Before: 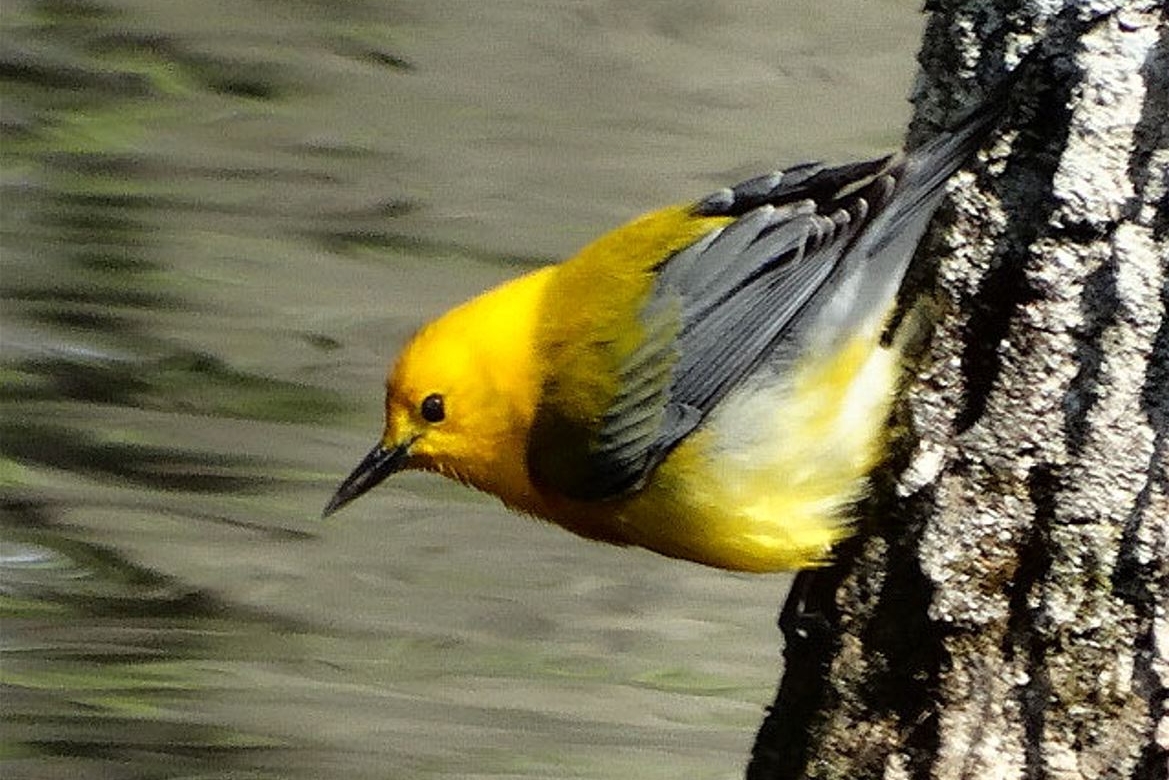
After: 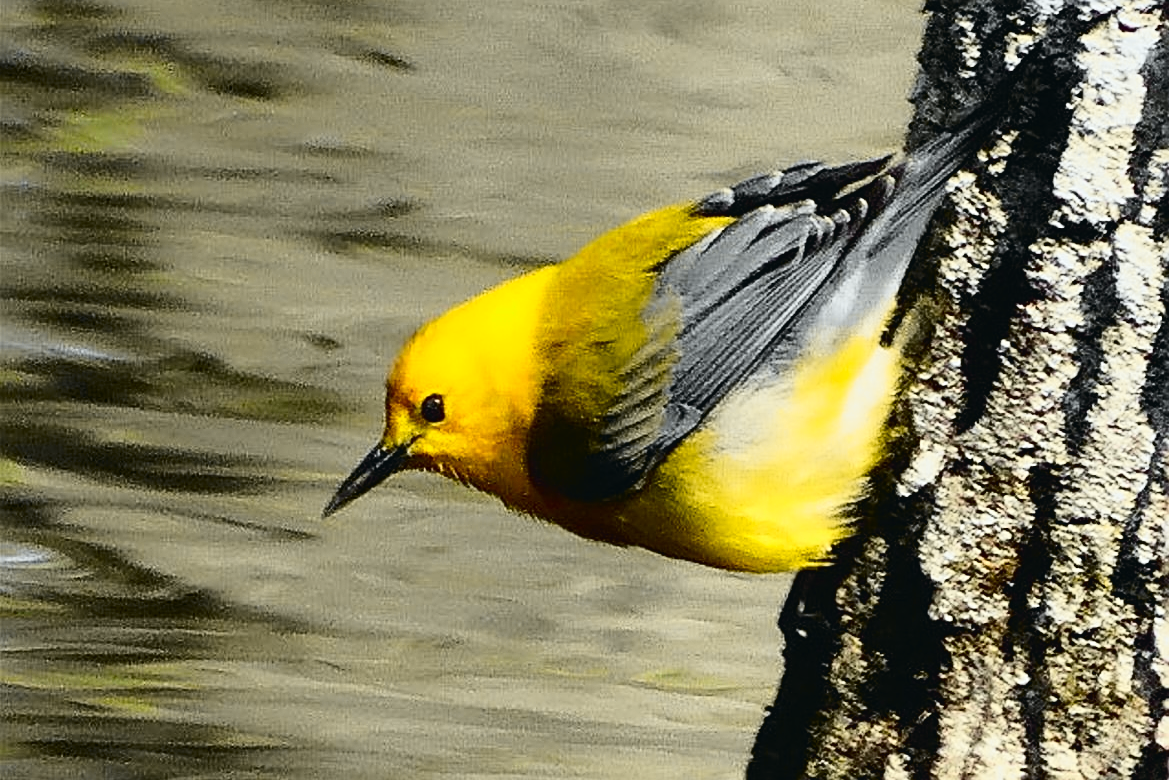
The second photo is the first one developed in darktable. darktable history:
sharpen: amount 0.599
tone equalizer: on, module defaults
tone curve: curves: ch0 [(0, 0.026) (0.058, 0.049) (0.246, 0.214) (0.437, 0.498) (0.55, 0.644) (0.657, 0.767) (0.822, 0.9) (1, 0.961)]; ch1 [(0, 0) (0.346, 0.307) (0.408, 0.369) (0.453, 0.457) (0.476, 0.489) (0.502, 0.493) (0.521, 0.515) (0.537, 0.531) (0.612, 0.641) (0.676, 0.728) (1, 1)]; ch2 [(0, 0) (0.346, 0.34) (0.434, 0.46) (0.485, 0.494) (0.5, 0.494) (0.511, 0.504) (0.537, 0.551) (0.579, 0.599) (0.625, 0.686) (1, 1)], color space Lab, independent channels, preserve colors none
